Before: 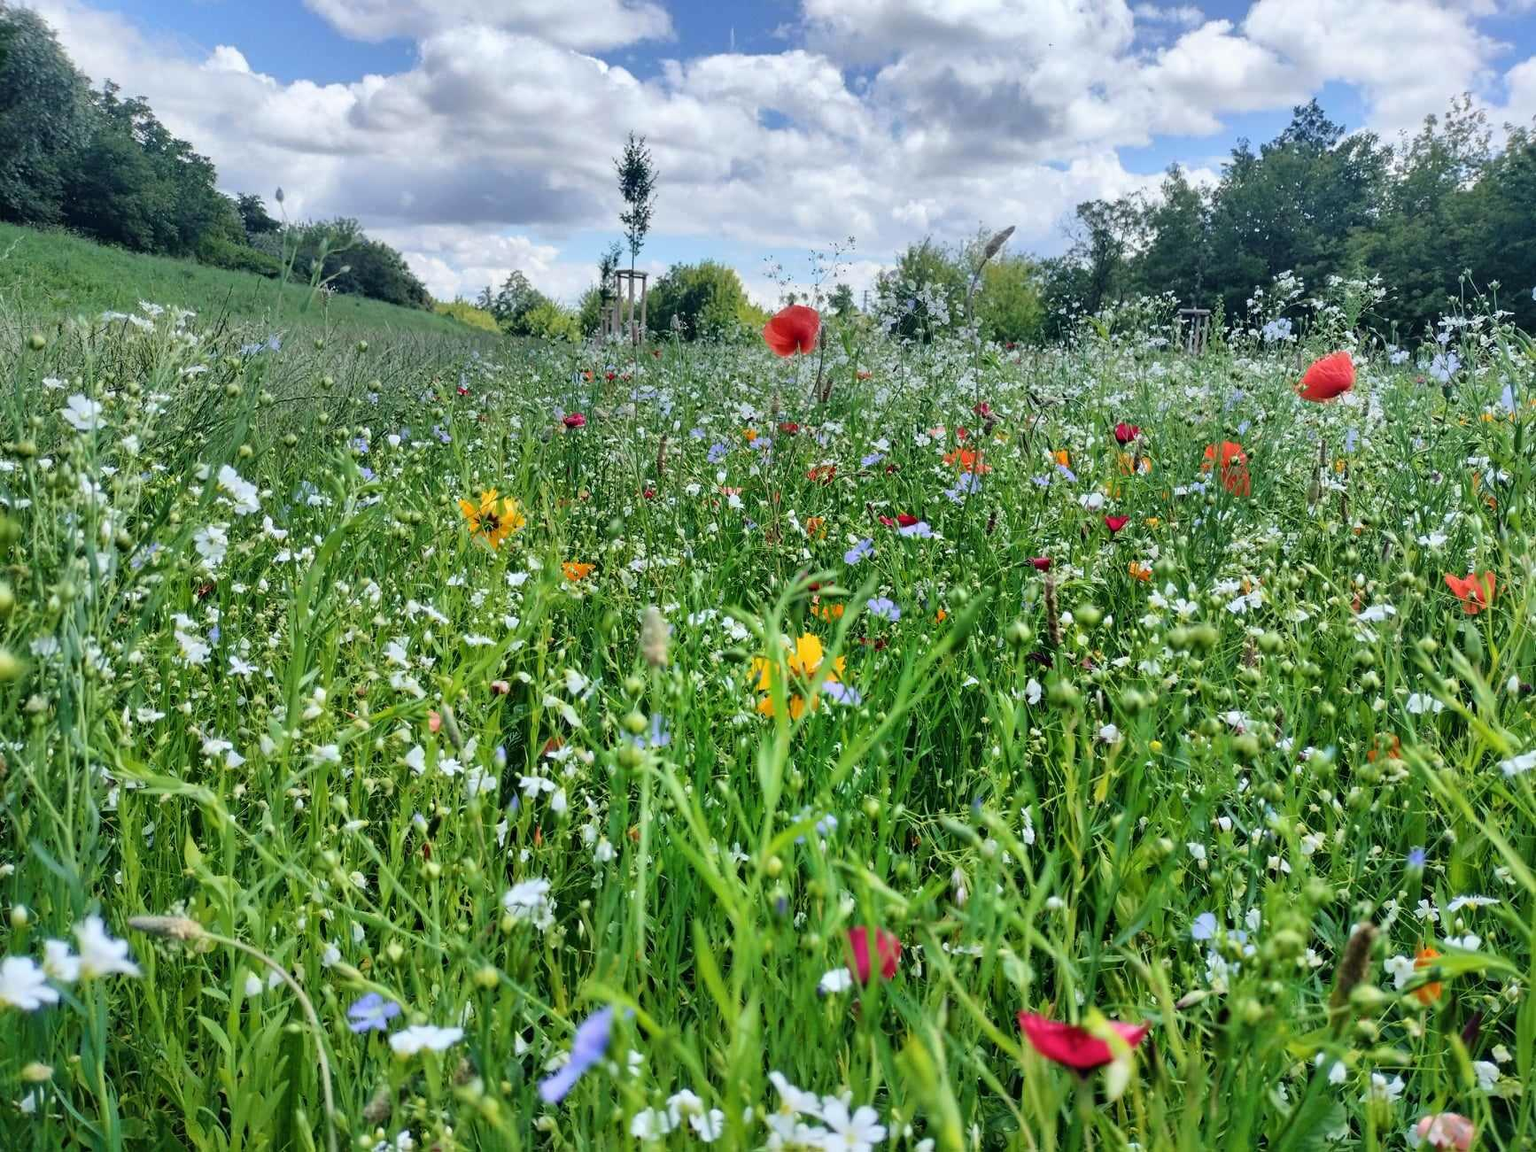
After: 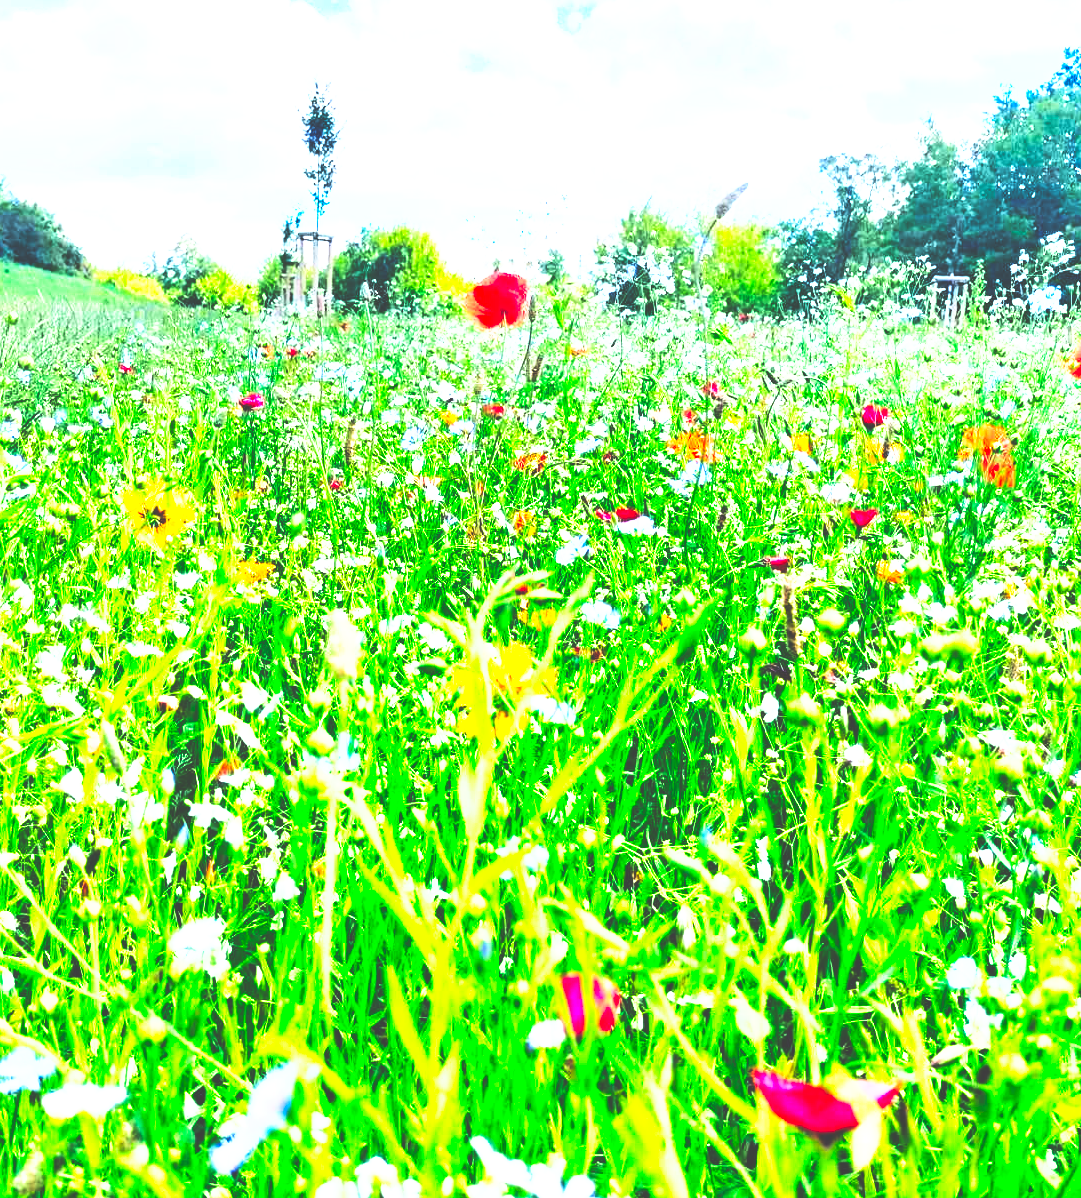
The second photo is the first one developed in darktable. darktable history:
base curve: curves: ch0 [(0, 0.036) (0.007, 0.037) (0.604, 0.887) (1, 1)], preserve colors none
contrast brightness saturation: contrast 0.2, brightness 0.16, saturation 0.22
exposure: black level correction 0, exposure 1.4 EV, compensate highlight preservation false
color correction: saturation 1.34
crop and rotate: left 22.918%, top 5.629%, right 14.711%, bottom 2.247%
